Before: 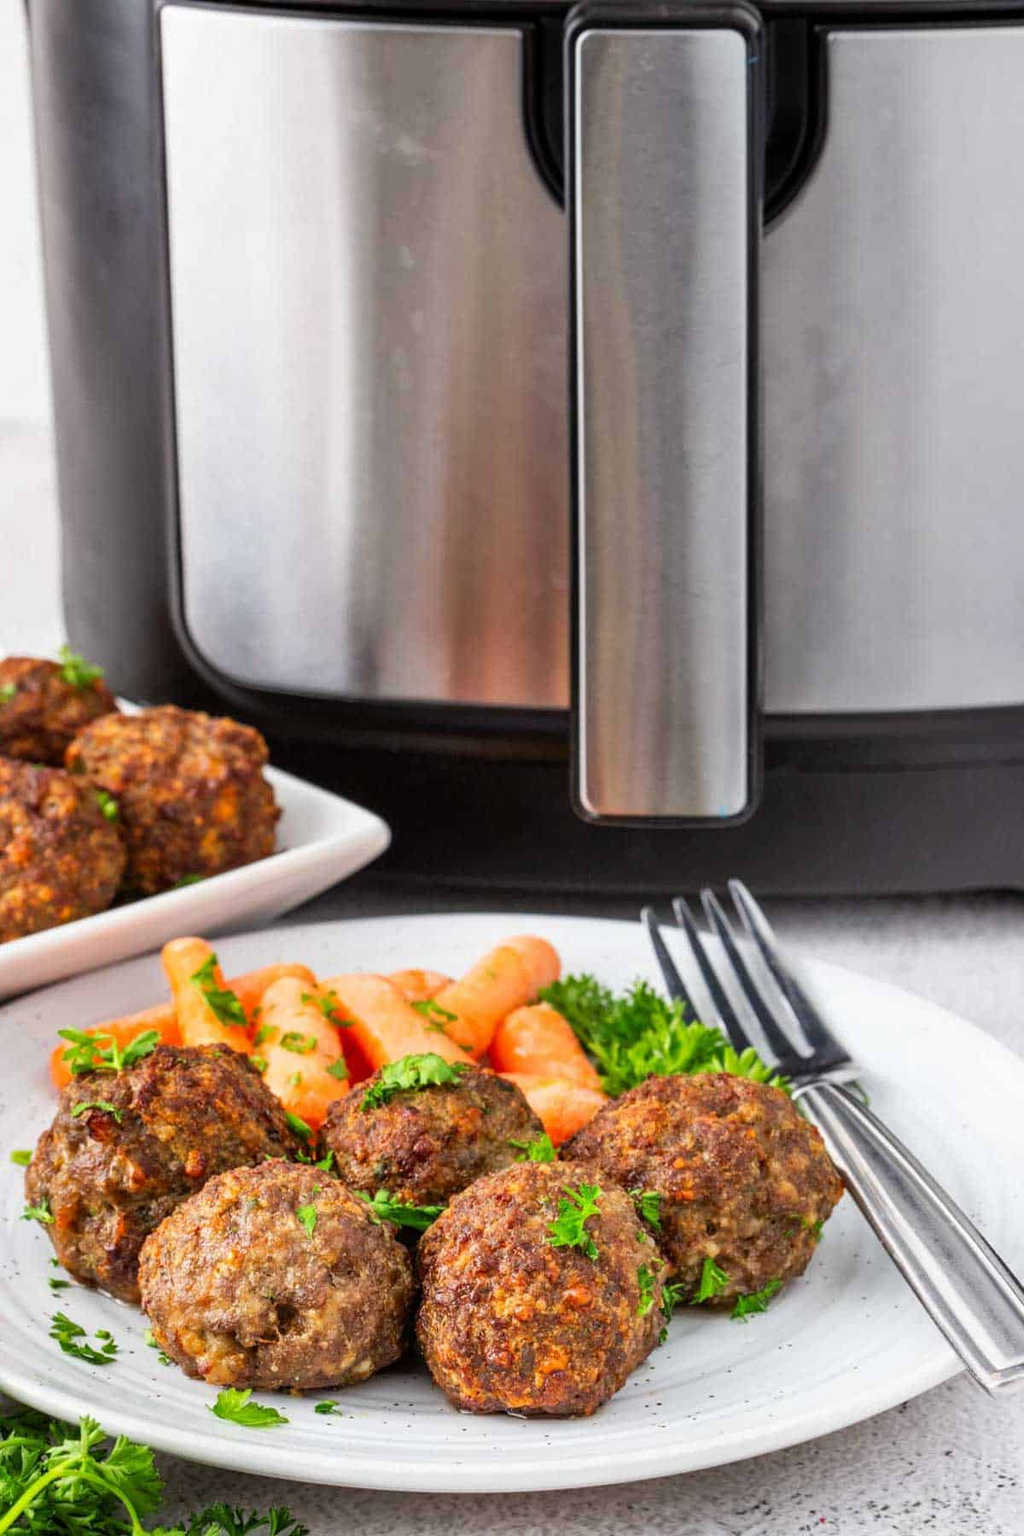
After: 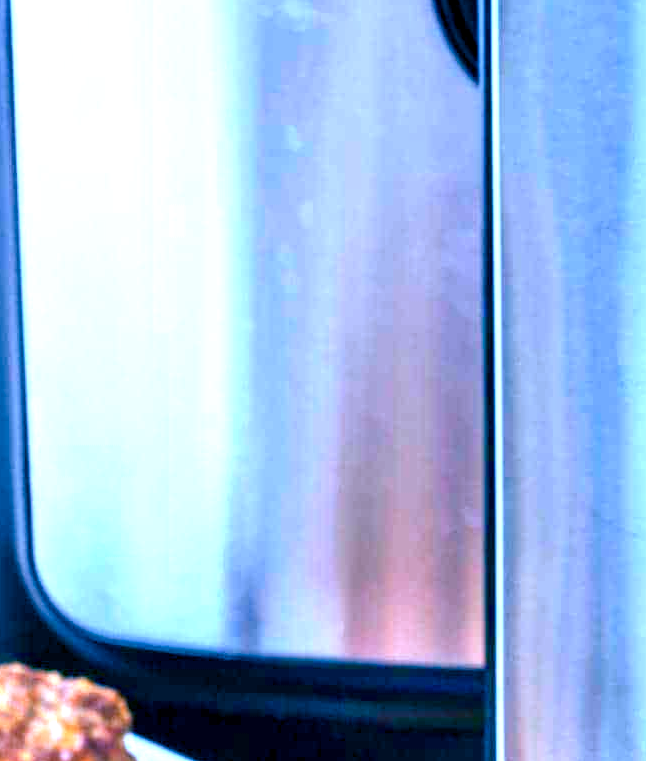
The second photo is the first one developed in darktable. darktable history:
color balance rgb: shadows lift › luminance -28.76%, shadows lift › chroma 10%, shadows lift › hue 230°, power › chroma 0.5%, power › hue 215°, highlights gain › luminance 7.14%, highlights gain › chroma 1%, highlights gain › hue 50°, global offset › luminance -0.29%, global offset › hue 260°, perceptual saturation grading › global saturation 20%, perceptual saturation grading › highlights -13.92%, perceptual saturation grading › shadows 50%
color calibration: illuminant as shot in camera, x 0.442, y 0.413, temperature 2903.13 K
exposure: exposure 1.25 EV, compensate exposure bias true, compensate highlight preservation false
crop: left 15.306%, top 9.065%, right 30.789%, bottom 48.638%
